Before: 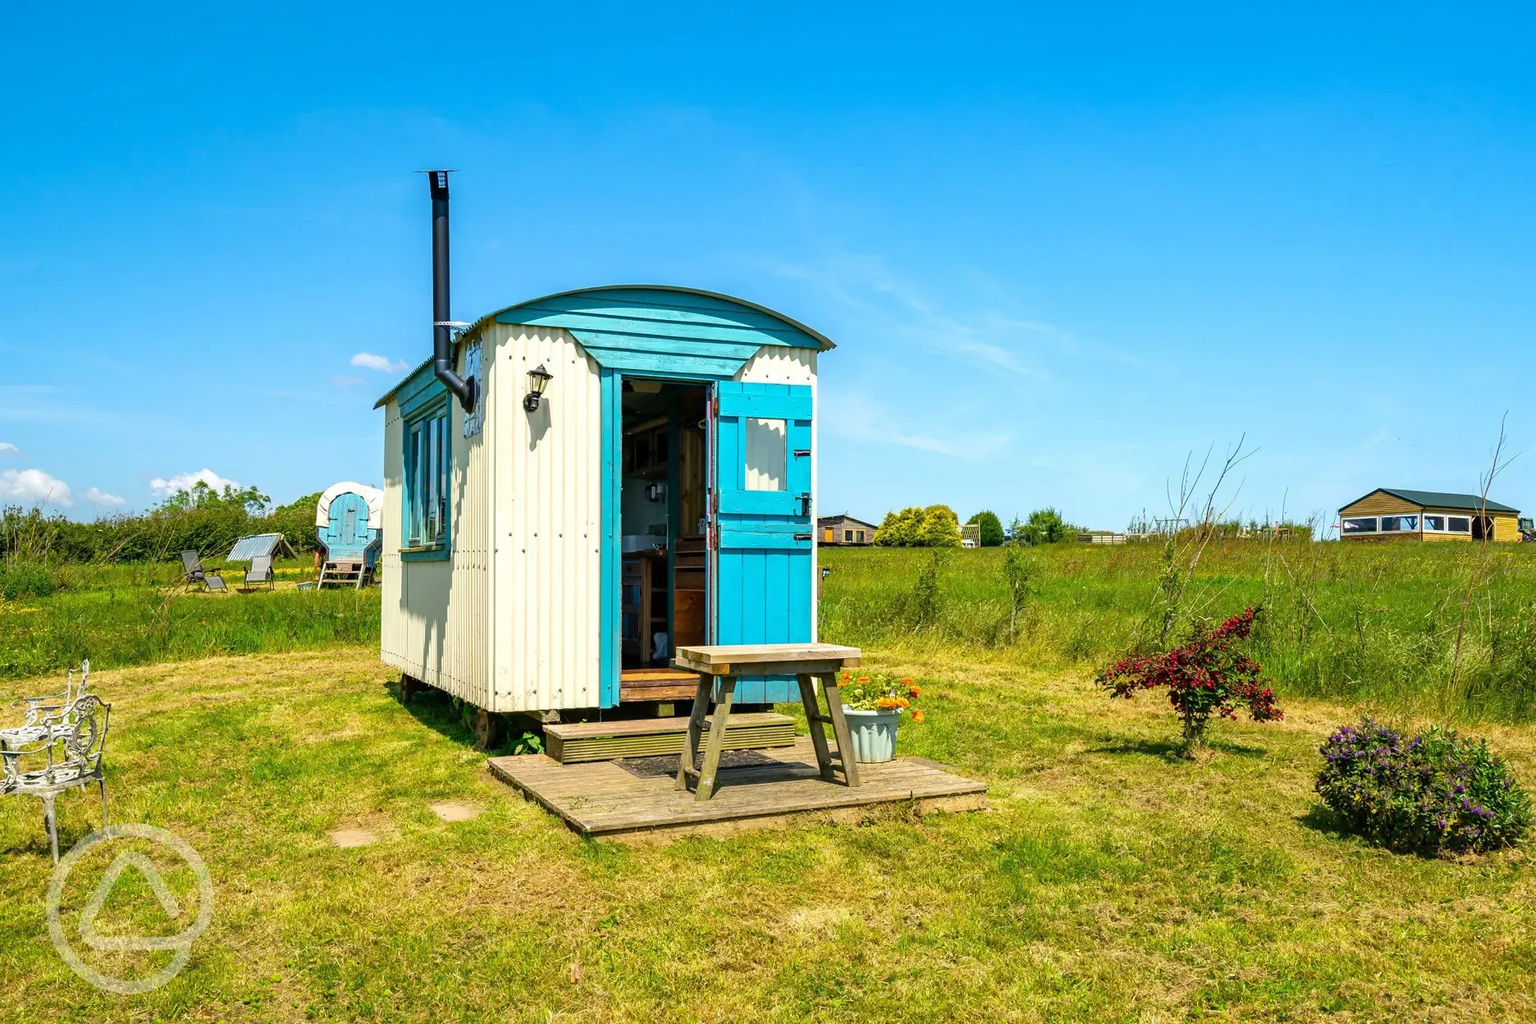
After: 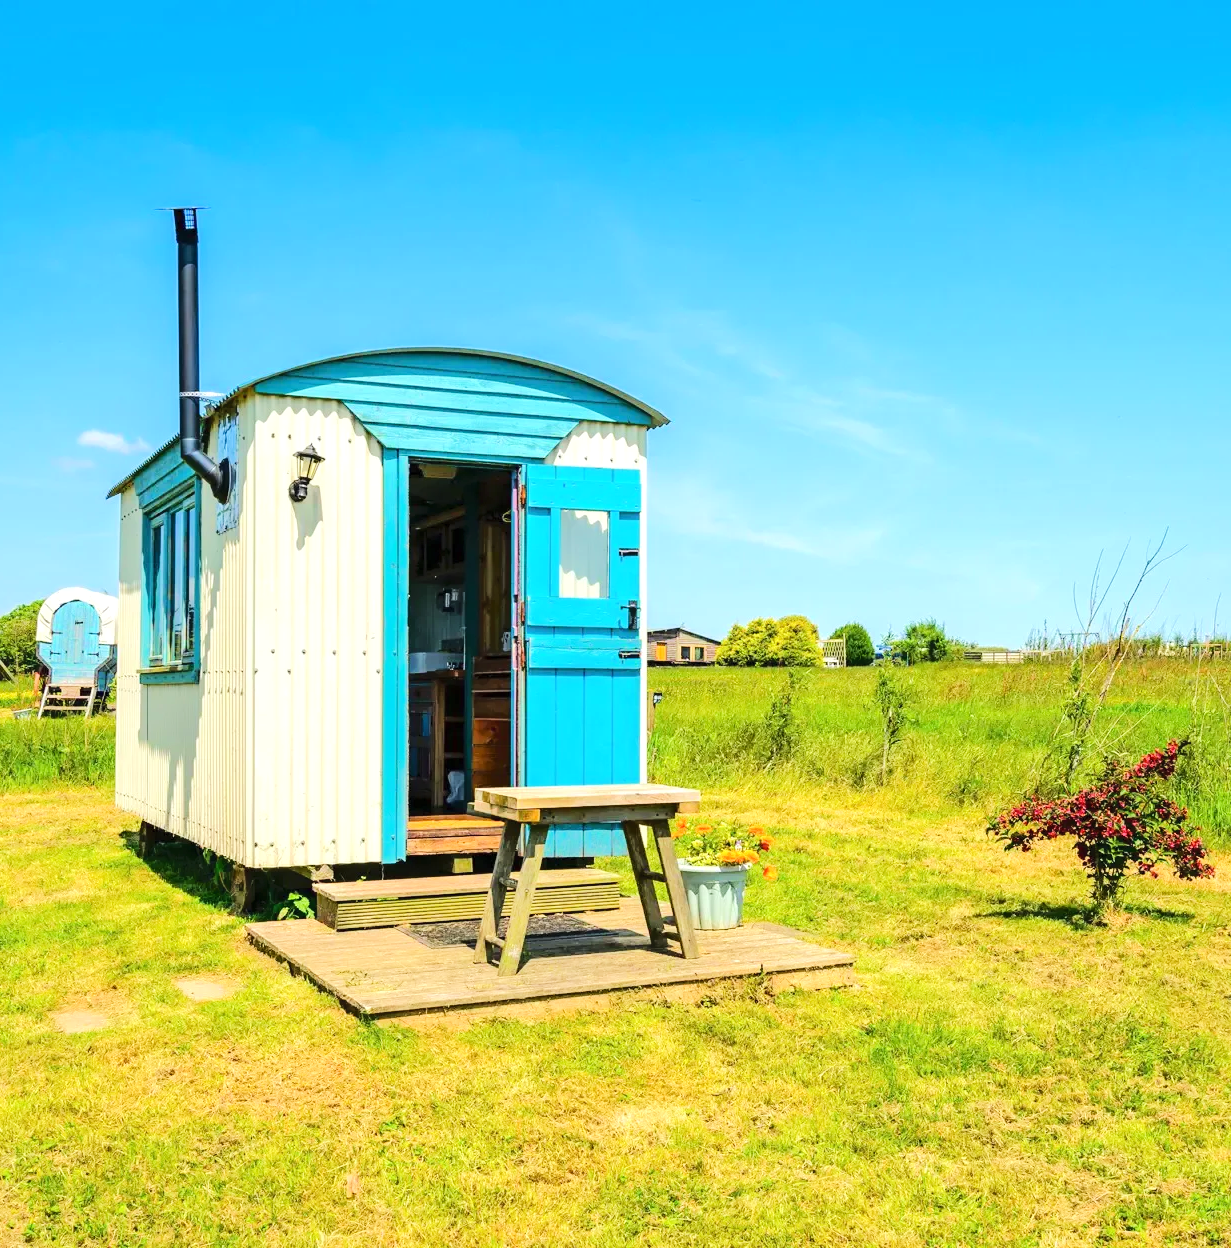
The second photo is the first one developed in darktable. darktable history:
tone equalizer: -7 EV 0.162 EV, -6 EV 0.618 EV, -5 EV 1.11 EV, -4 EV 1.31 EV, -3 EV 1.12 EV, -2 EV 0.6 EV, -1 EV 0.159 EV, edges refinement/feathering 500, mask exposure compensation -1.57 EV, preserve details no
shadows and highlights: shadows 62.86, white point adjustment 0.407, highlights -33.4, compress 84.24%
crop and rotate: left 18.653%, right 15.556%
